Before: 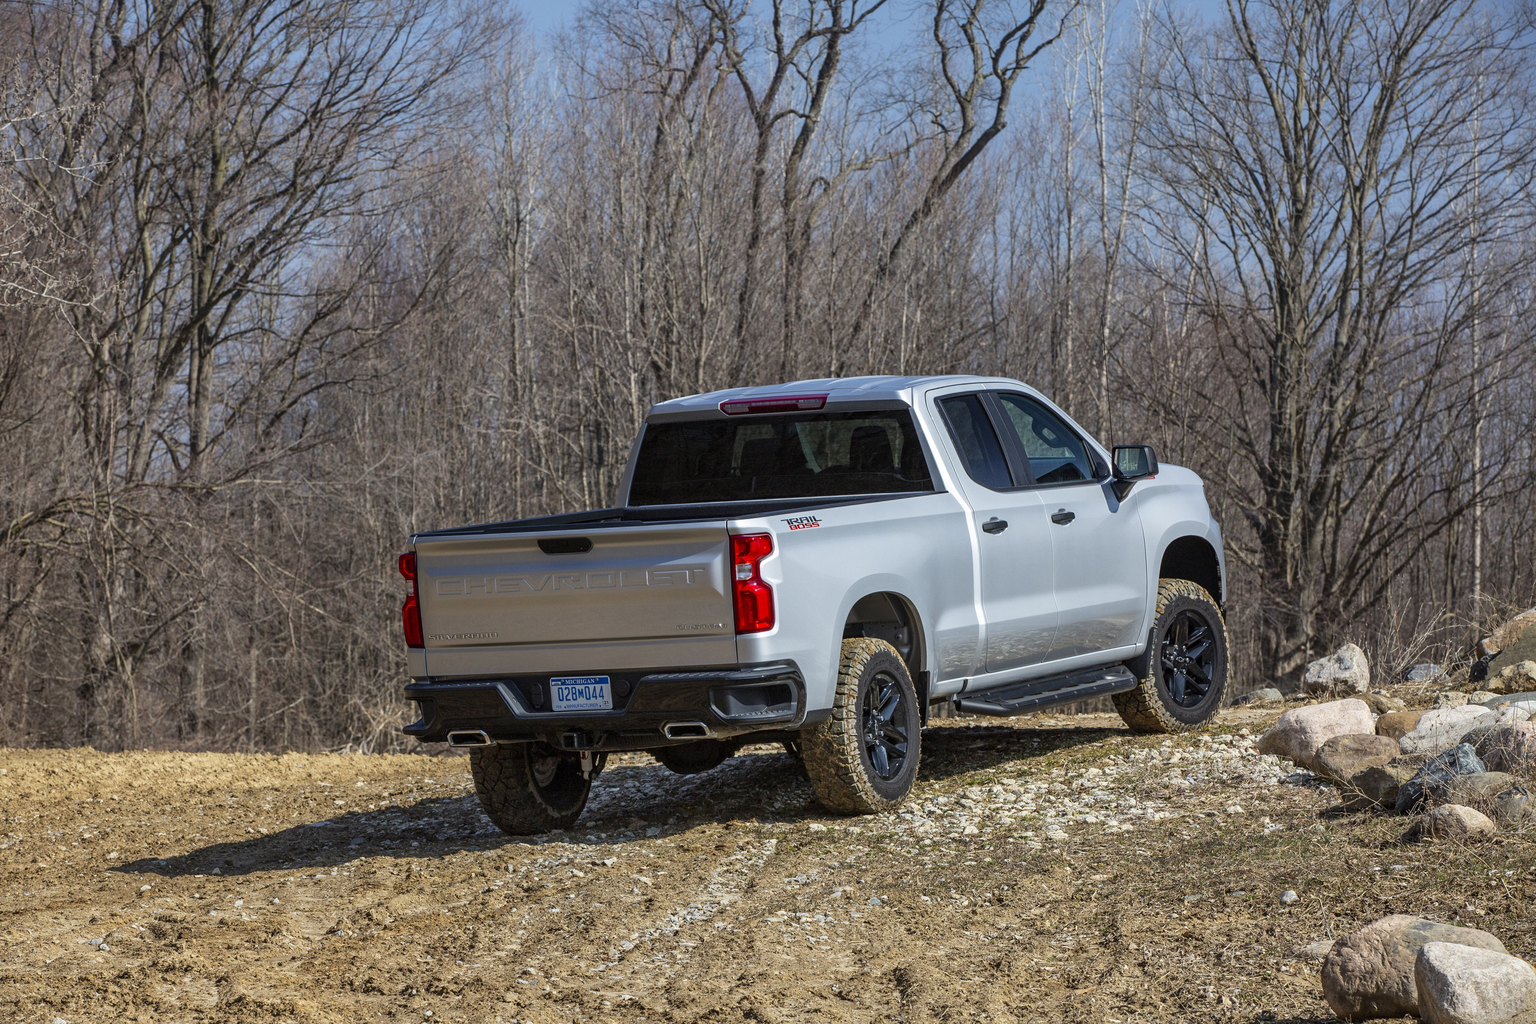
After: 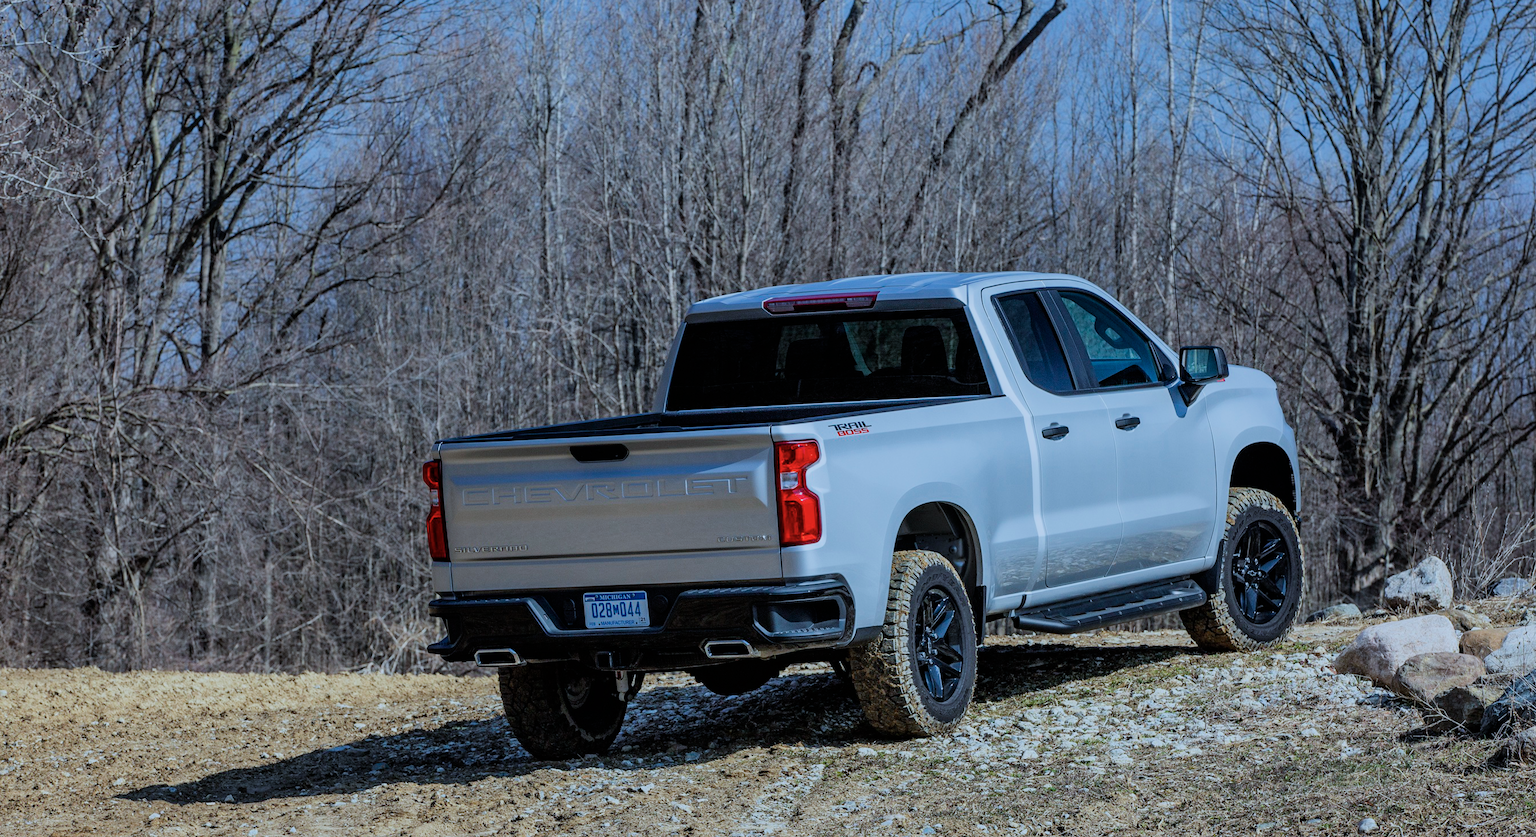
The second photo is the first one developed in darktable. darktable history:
color calibration: x 0.396, y 0.386, temperature 3669 K
color correction: highlights a* 0.003, highlights b* -0.283
crop and rotate: angle 0.03°, top 11.643%, right 5.651%, bottom 11.189%
filmic rgb: black relative exposure -7.65 EV, white relative exposure 4.56 EV, hardness 3.61, contrast 1.05
